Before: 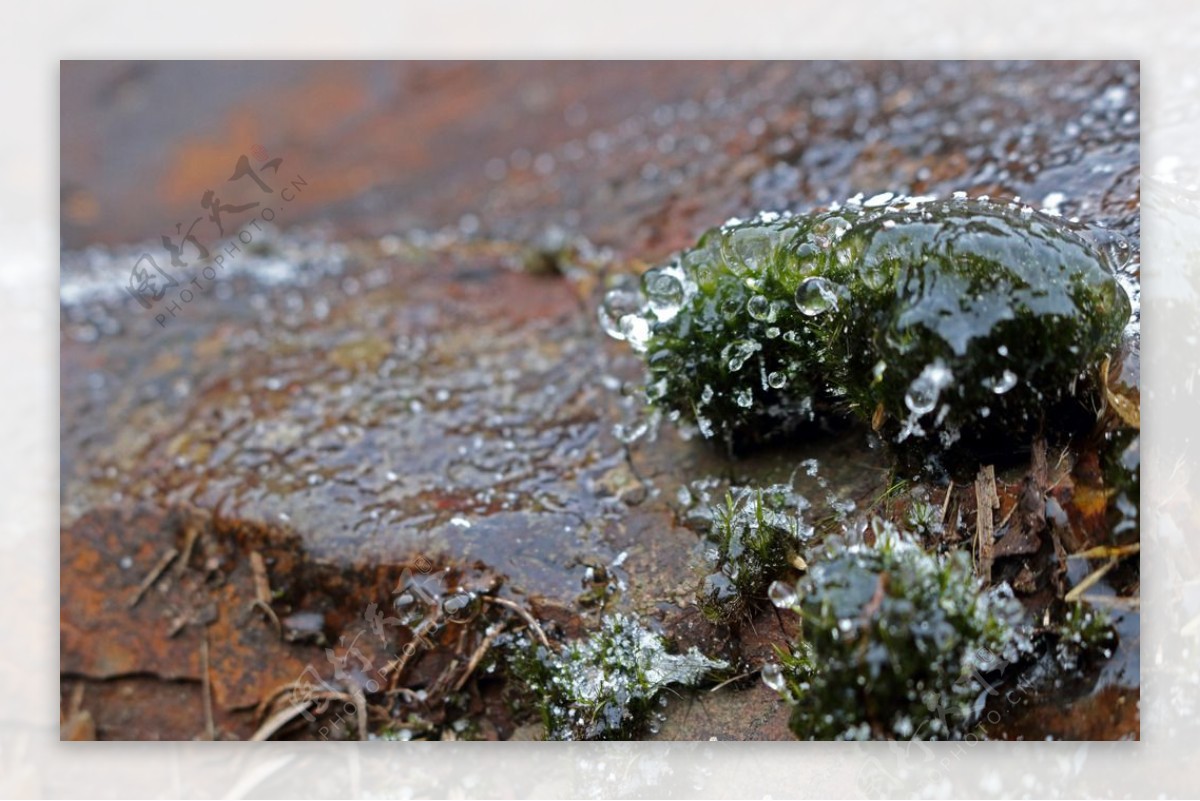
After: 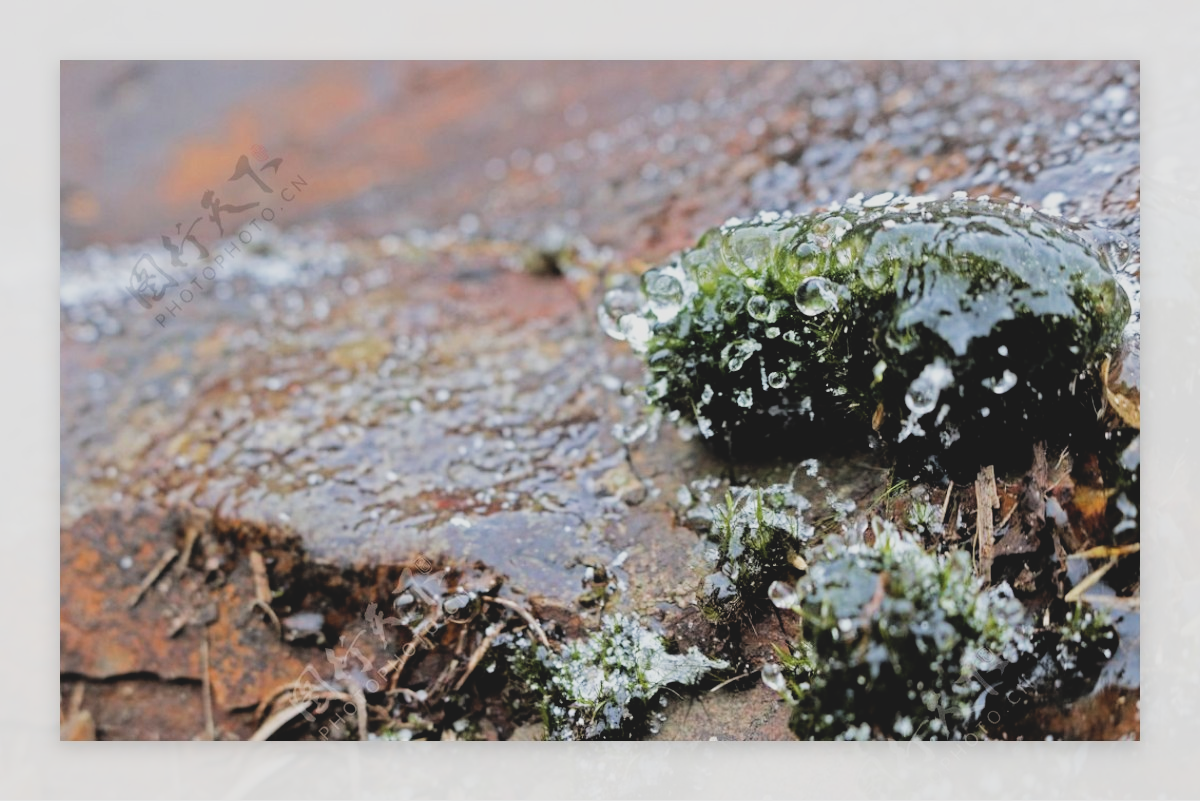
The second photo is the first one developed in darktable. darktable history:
exposure: exposure 0.6 EV, compensate highlight preservation false
contrast brightness saturation: contrast -0.15, brightness 0.05, saturation -0.12
filmic rgb: black relative exposure -5 EV, hardness 2.88, contrast 1.3, highlights saturation mix -30%
